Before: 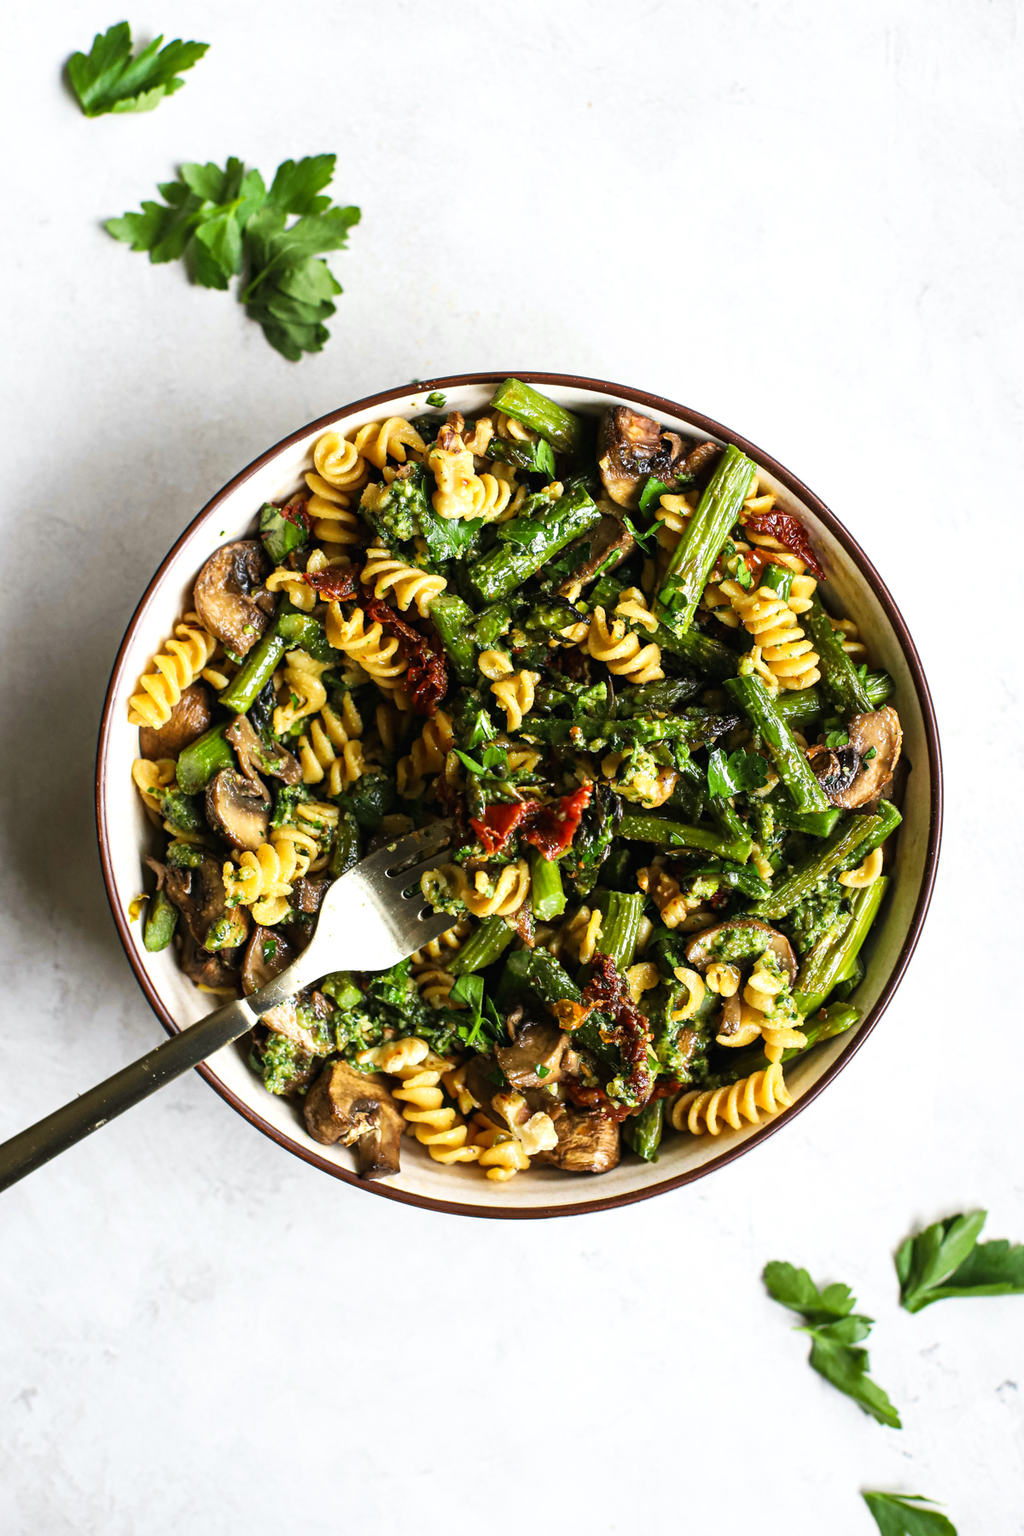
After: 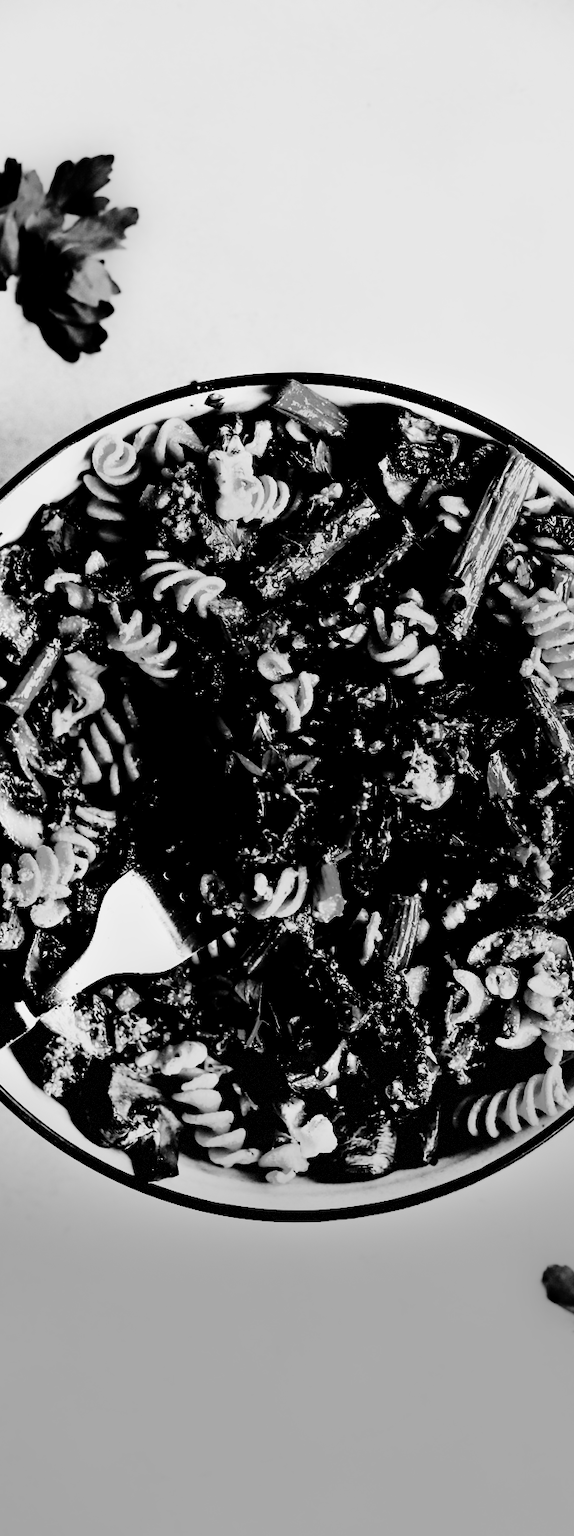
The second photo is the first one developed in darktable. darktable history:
crop: left 21.674%, right 22.086%
contrast brightness saturation: contrast 0.77, brightness -1, saturation 1
monochrome: a 26.22, b 42.67, size 0.8
local contrast: mode bilateral grid, contrast 20, coarseness 50, detail 120%, midtone range 0.2
vignetting: fall-off start 68.33%, fall-off radius 30%, saturation 0.042, center (-0.066, -0.311), width/height ratio 0.992, shape 0.85, dithering 8-bit output
contrast equalizer: octaves 7, y [[0.6 ×6], [0.55 ×6], [0 ×6], [0 ×6], [0 ×6]], mix -0.3
